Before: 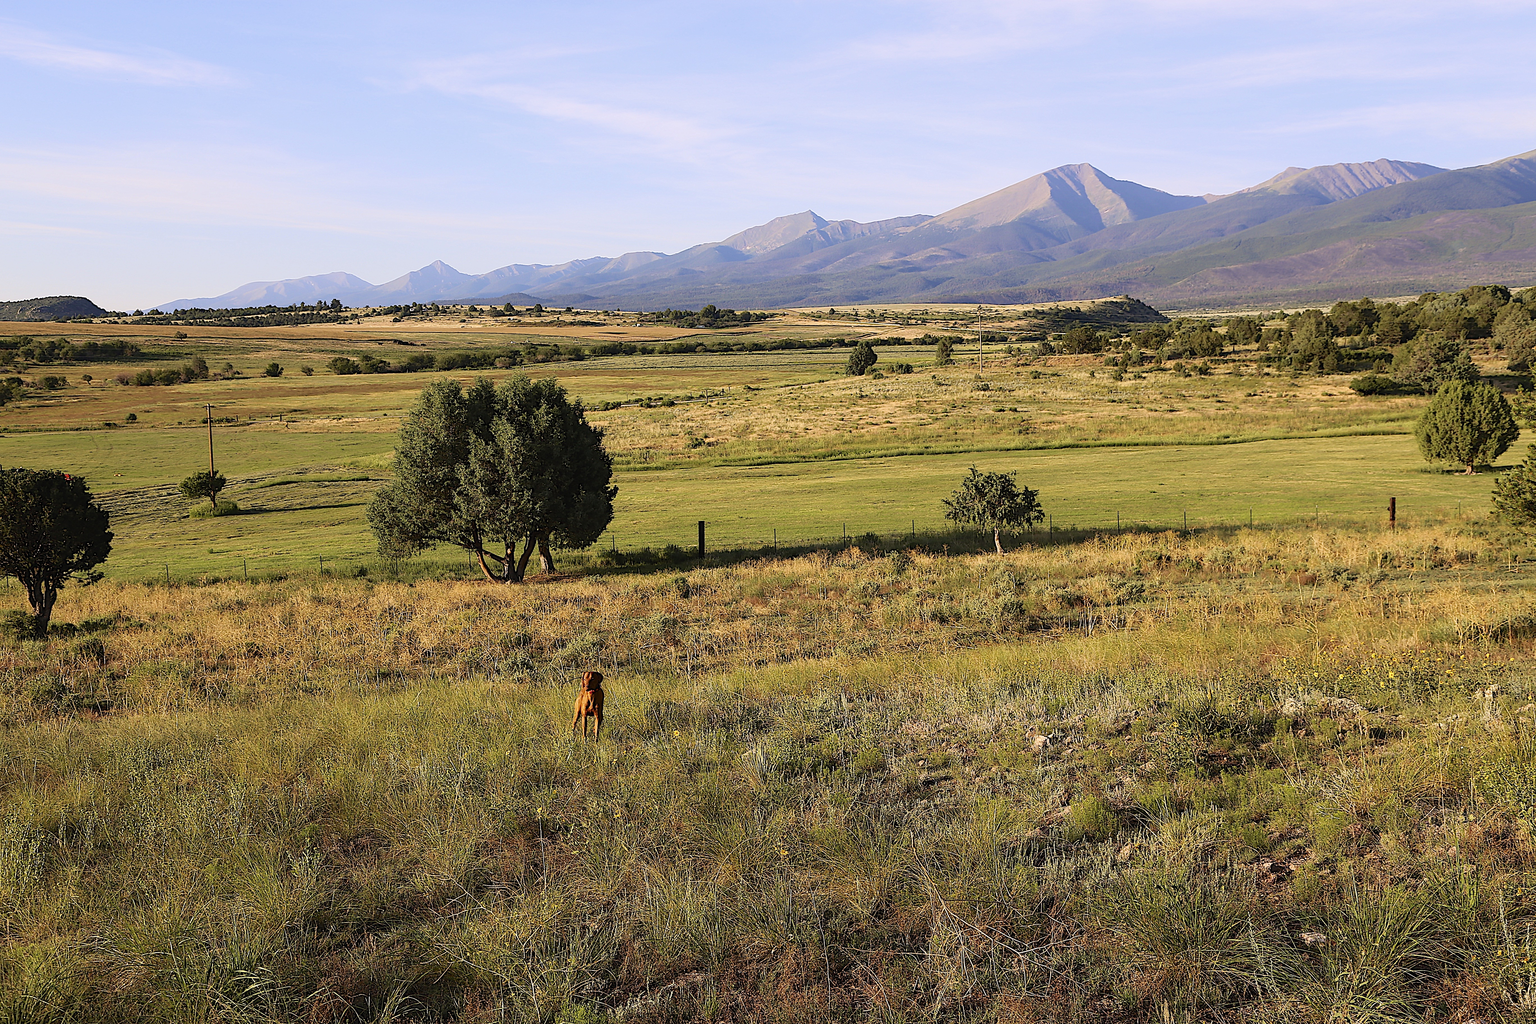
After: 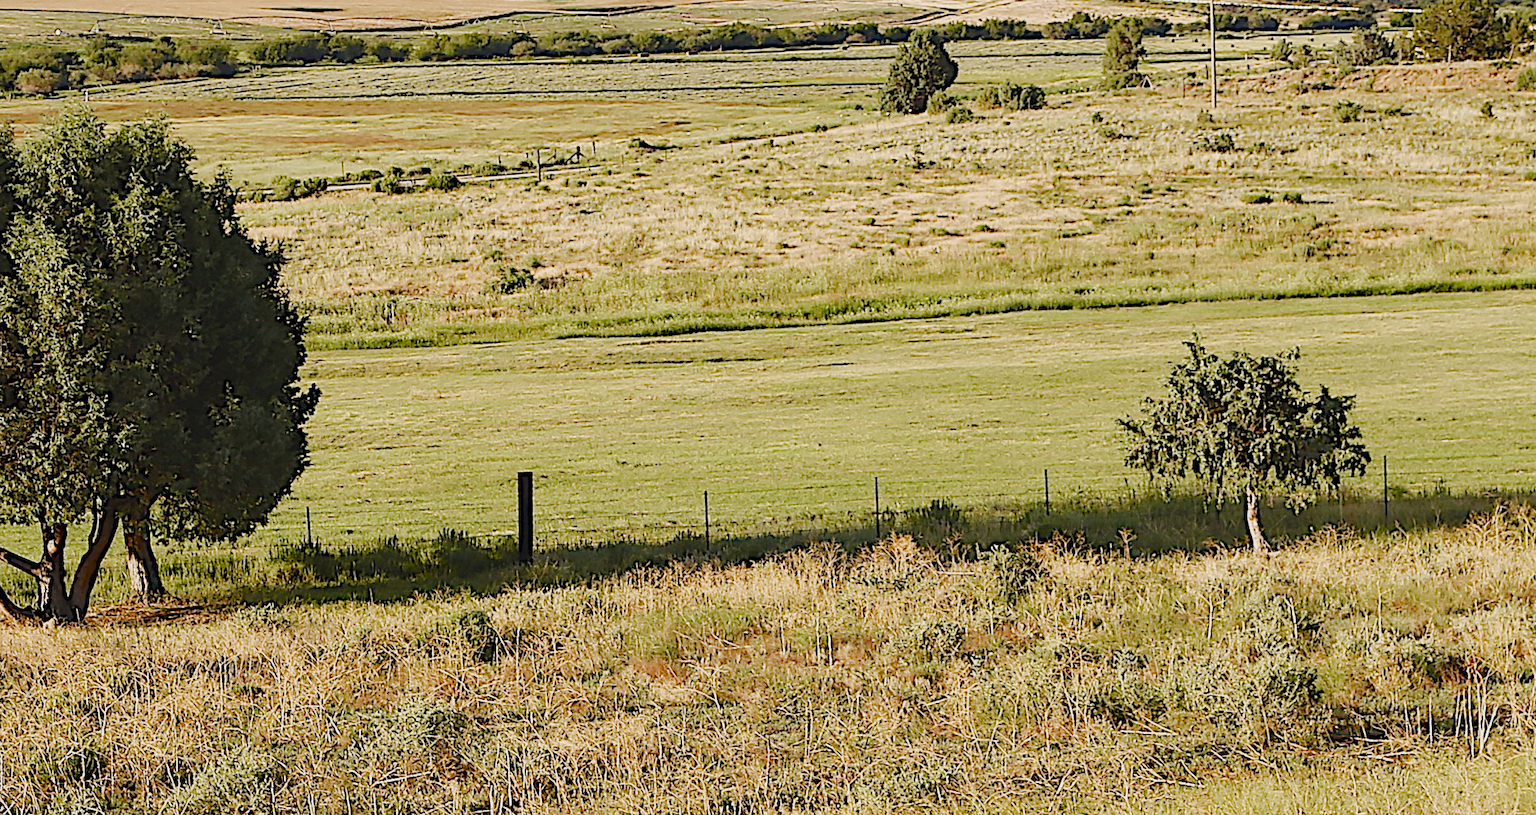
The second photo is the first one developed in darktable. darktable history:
base curve: curves: ch0 [(0, 0) (0.158, 0.273) (0.879, 0.895) (1, 1)], preserve colors none
color balance rgb: perceptual saturation grading › global saturation 20%, perceptual saturation grading › highlights -50.081%, perceptual saturation grading › shadows 30.857%, contrast -10.396%
crop: left 31.791%, top 32.156%, right 27.581%, bottom 35.496%
